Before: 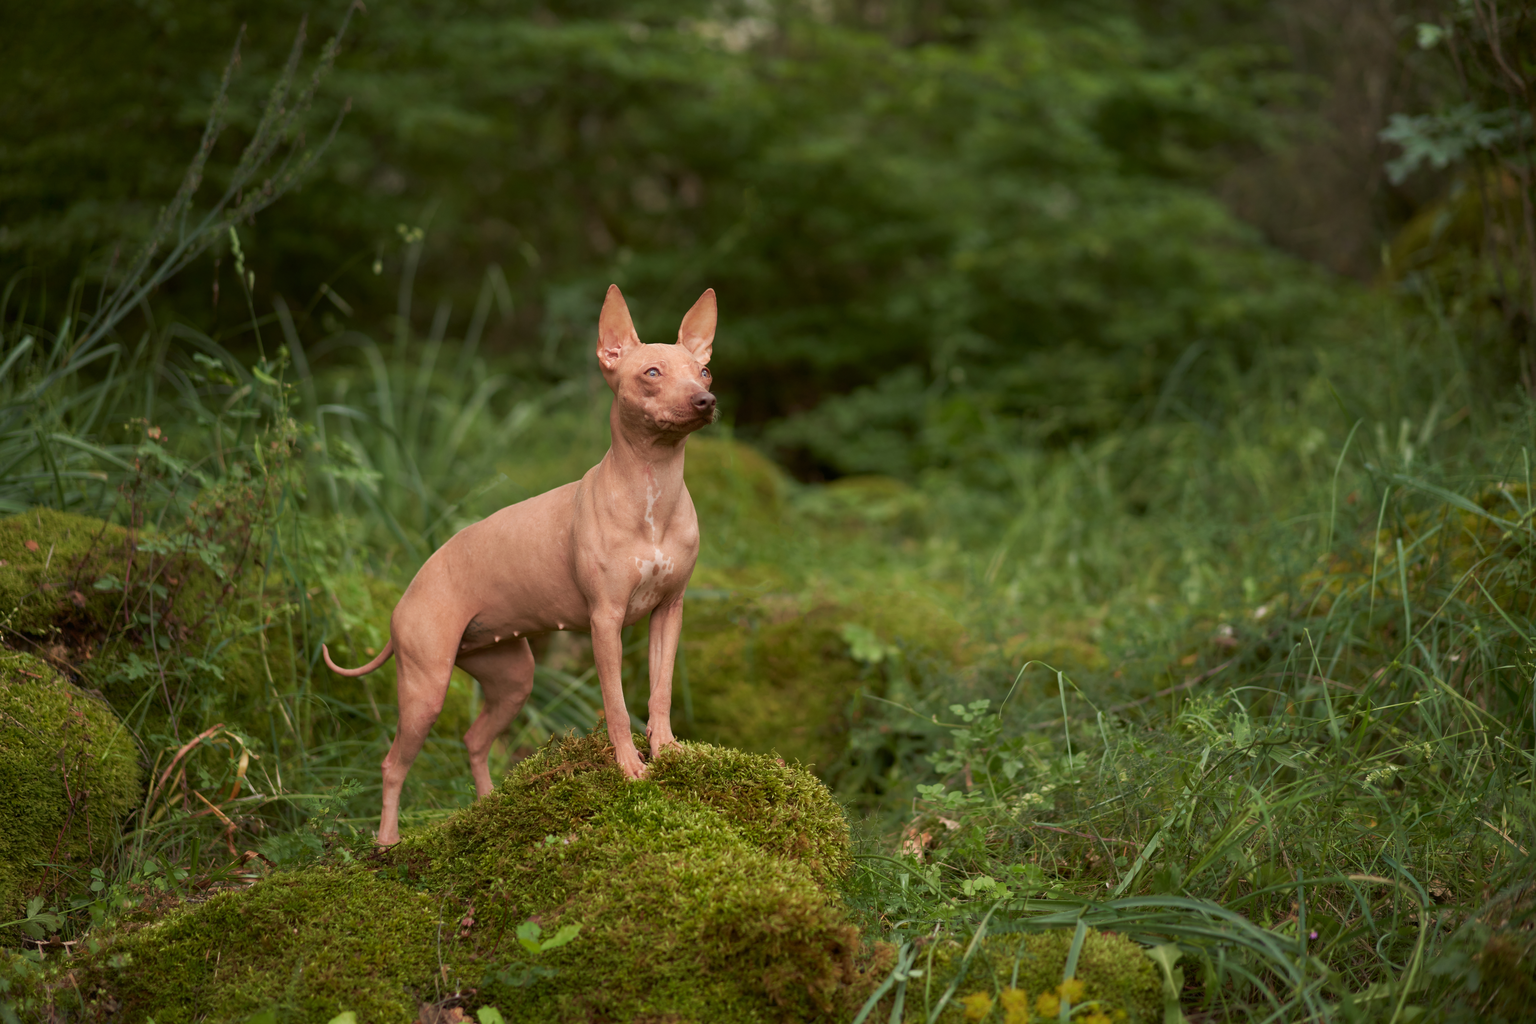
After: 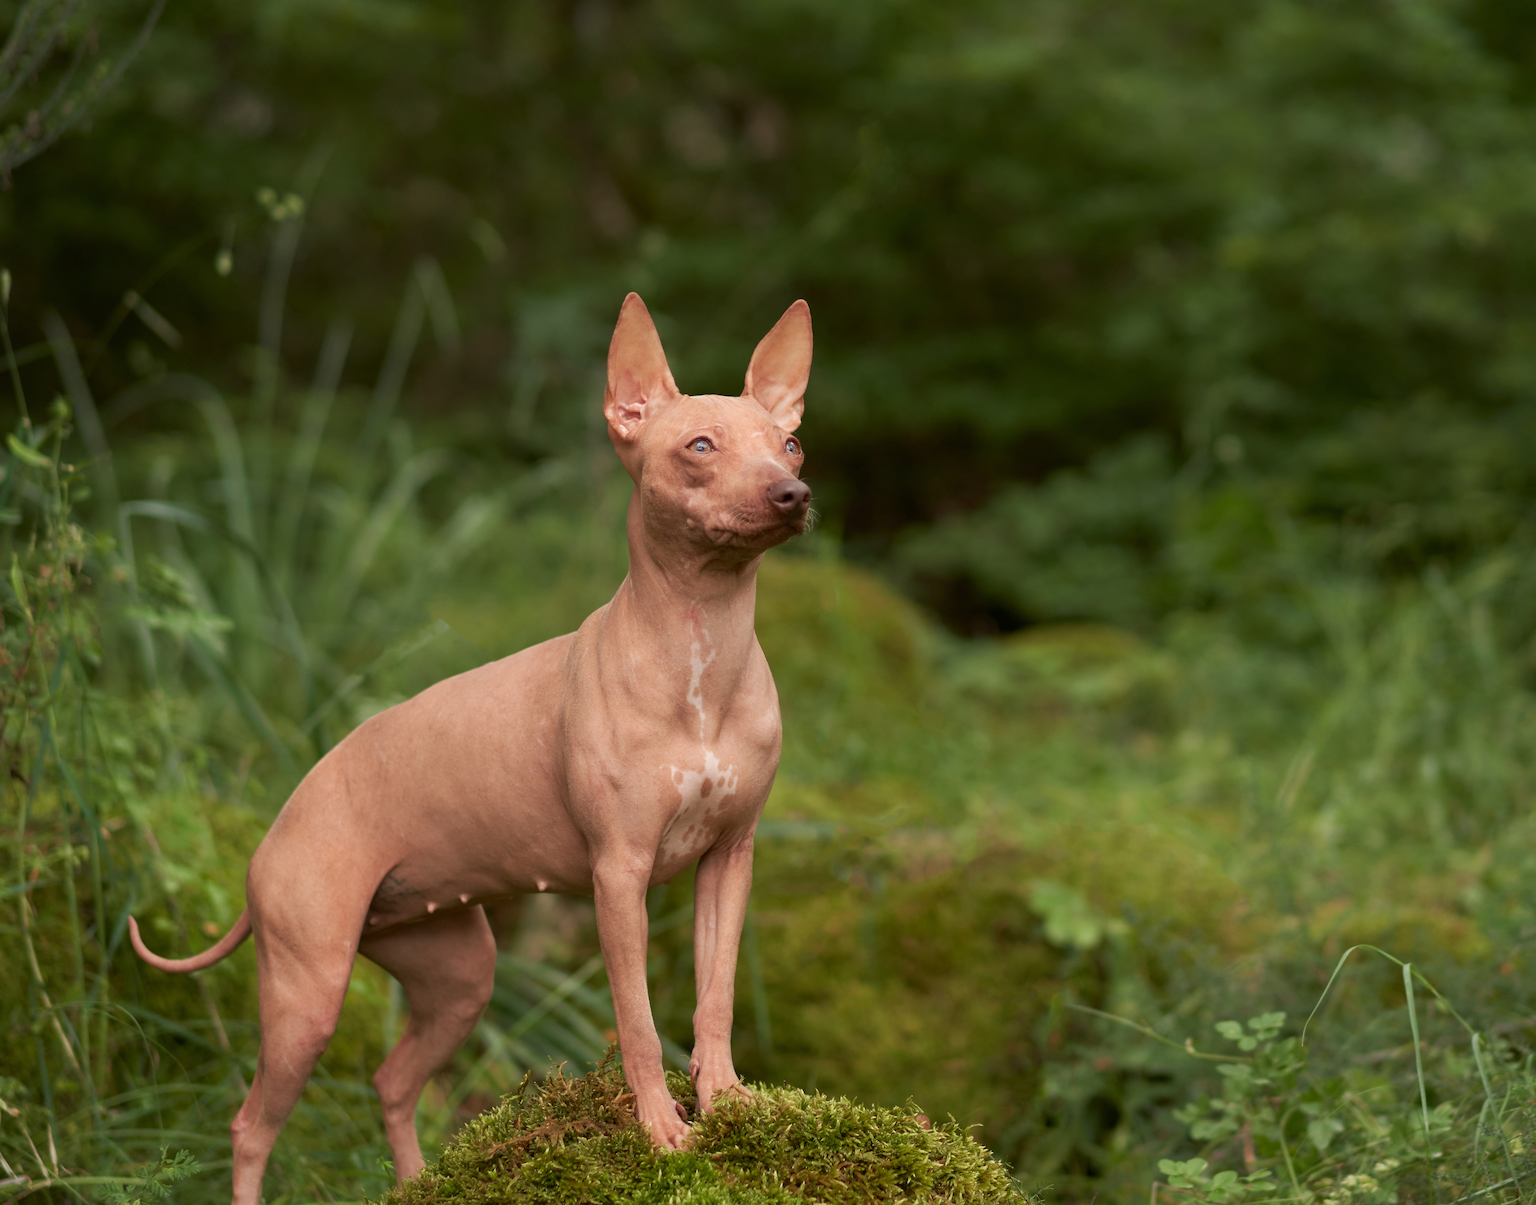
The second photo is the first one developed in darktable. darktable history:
crop: left 16.182%, top 11.308%, right 26.129%, bottom 20.761%
